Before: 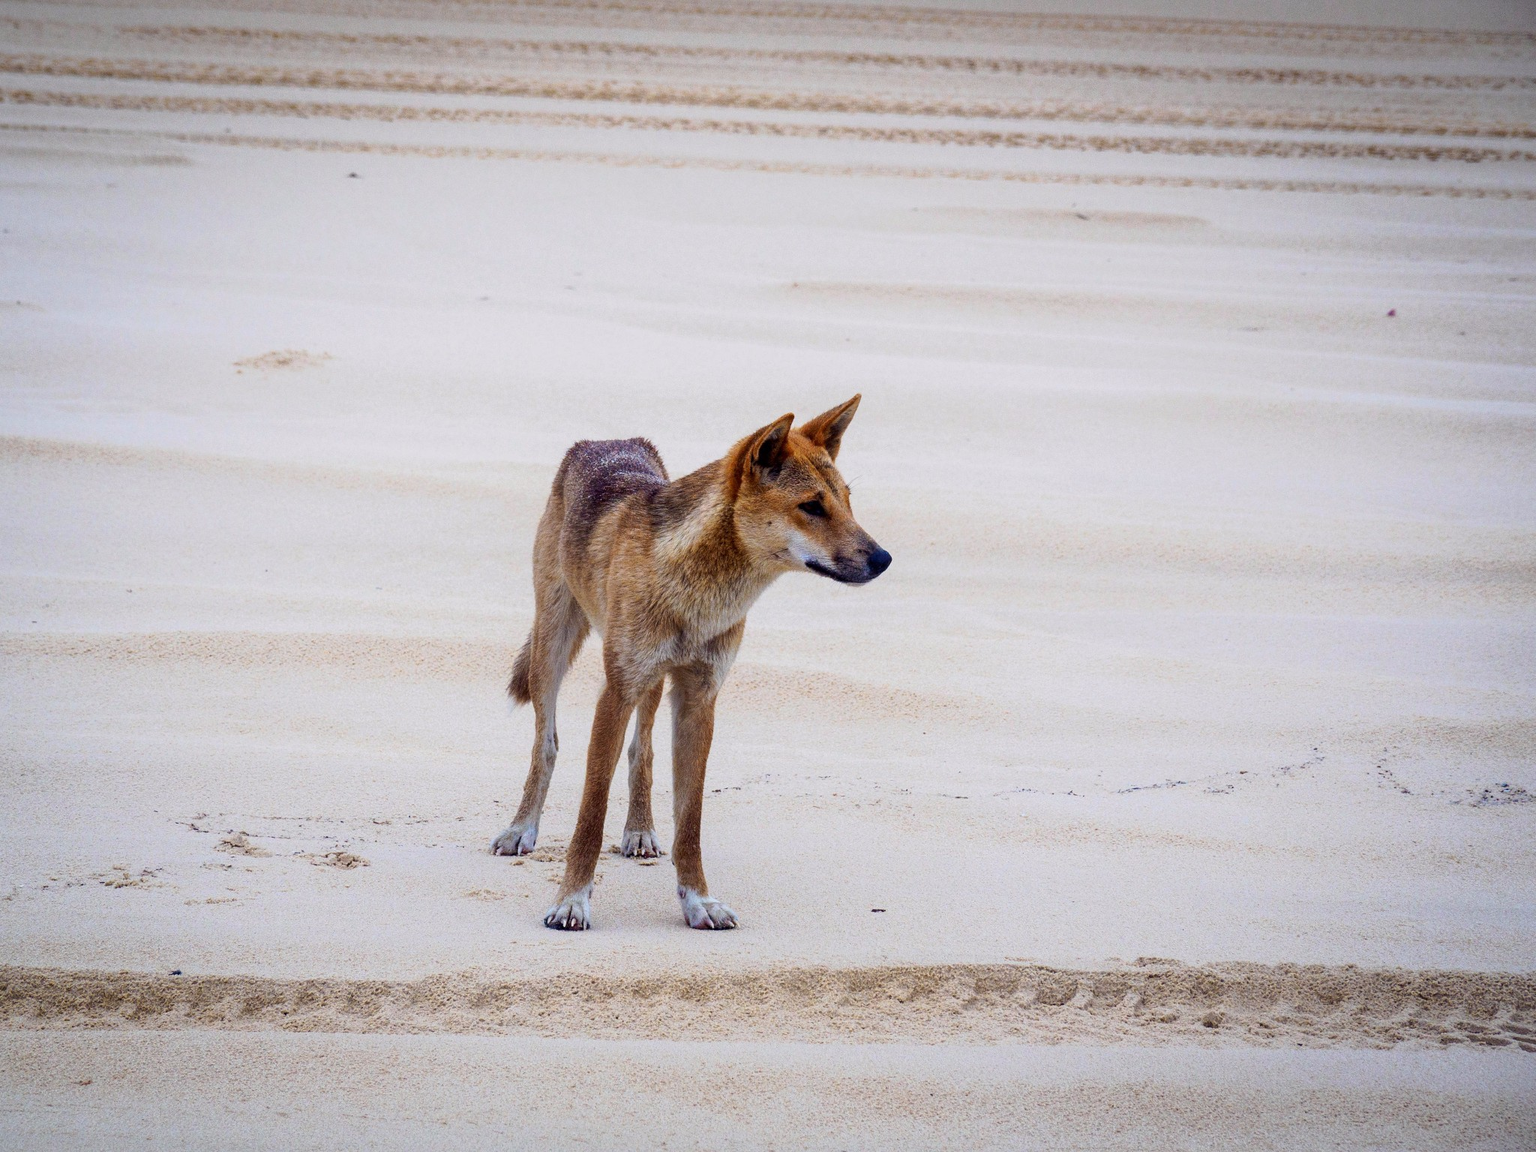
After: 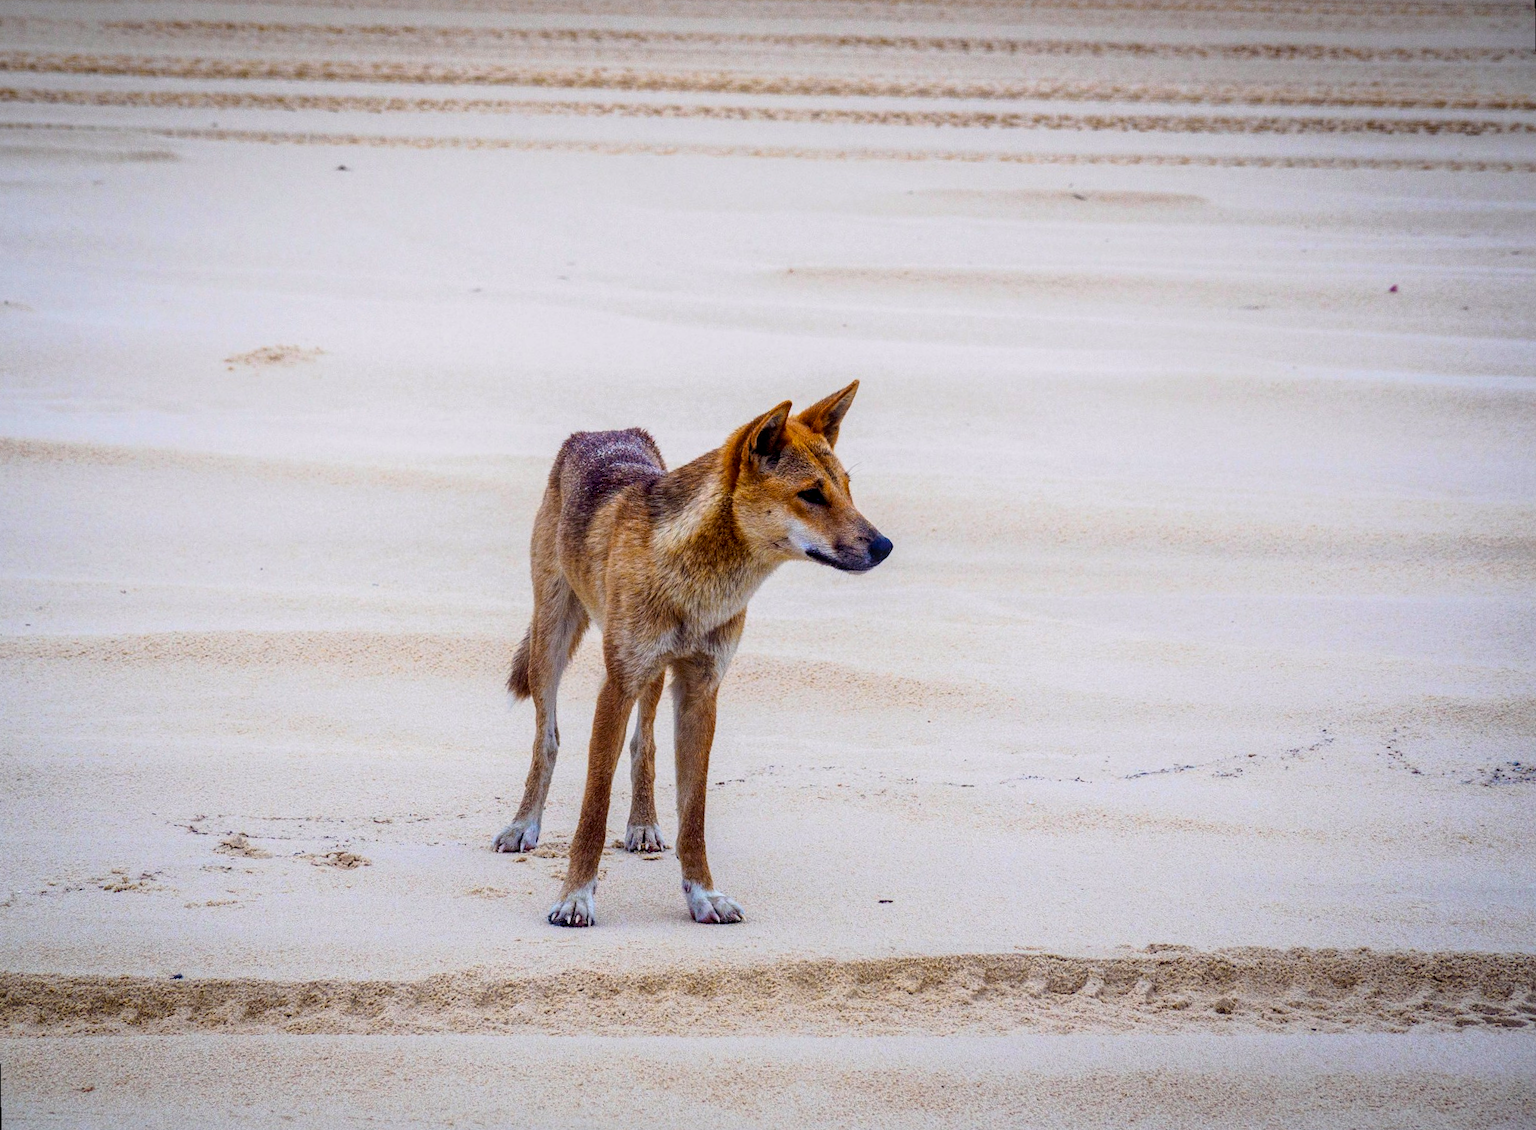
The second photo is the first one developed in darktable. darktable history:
rotate and perspective: rotation -1°, crop left 0.011, crop right 0.989, crop top 0.025, crop bottom 0.975
local contrast: on, module defaults
color balance rgb: perceptual saturation grading › global saturation 30%
